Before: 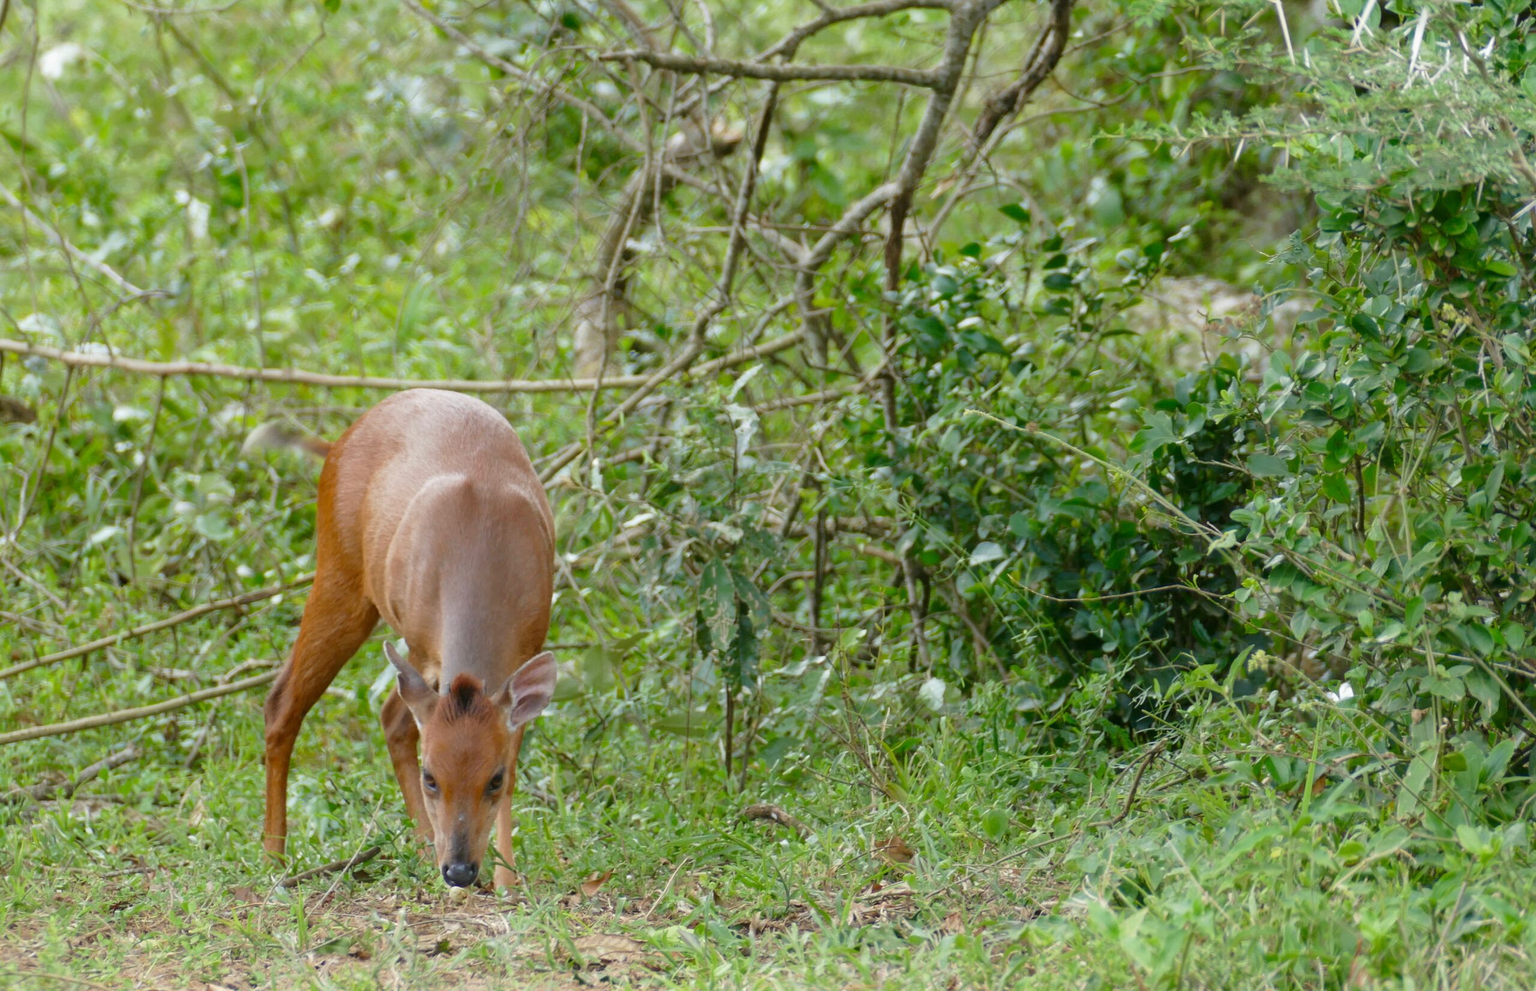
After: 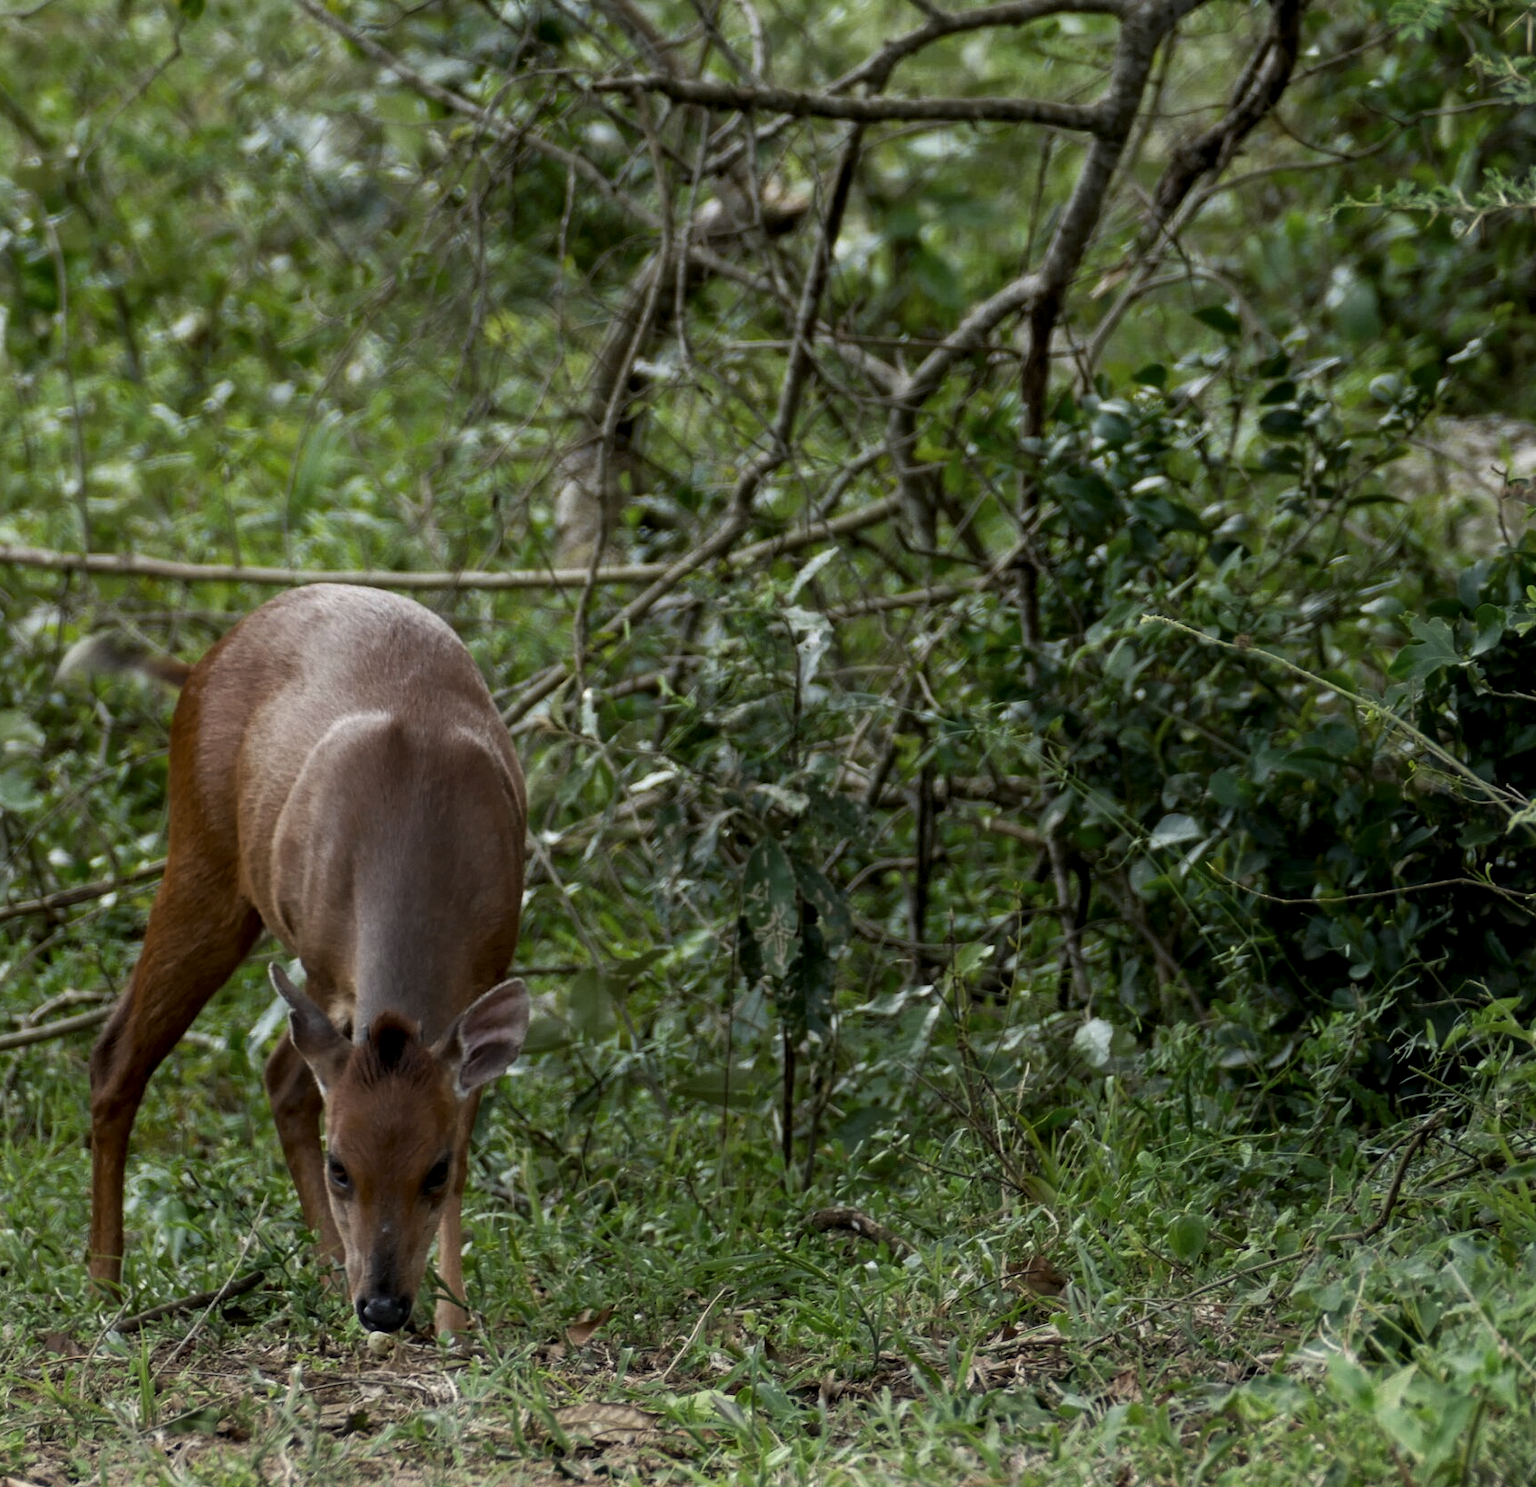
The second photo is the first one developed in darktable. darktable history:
crop and rotate: left 13.355%, right 20.043%
levels: levels [0, 0.618, 1]
exposure: exposure -0.045 EV, compensate highlight preservation false
local contrast: on, module defaults
contrast brightness saturation: contrast 0.026, brightness -0.043
